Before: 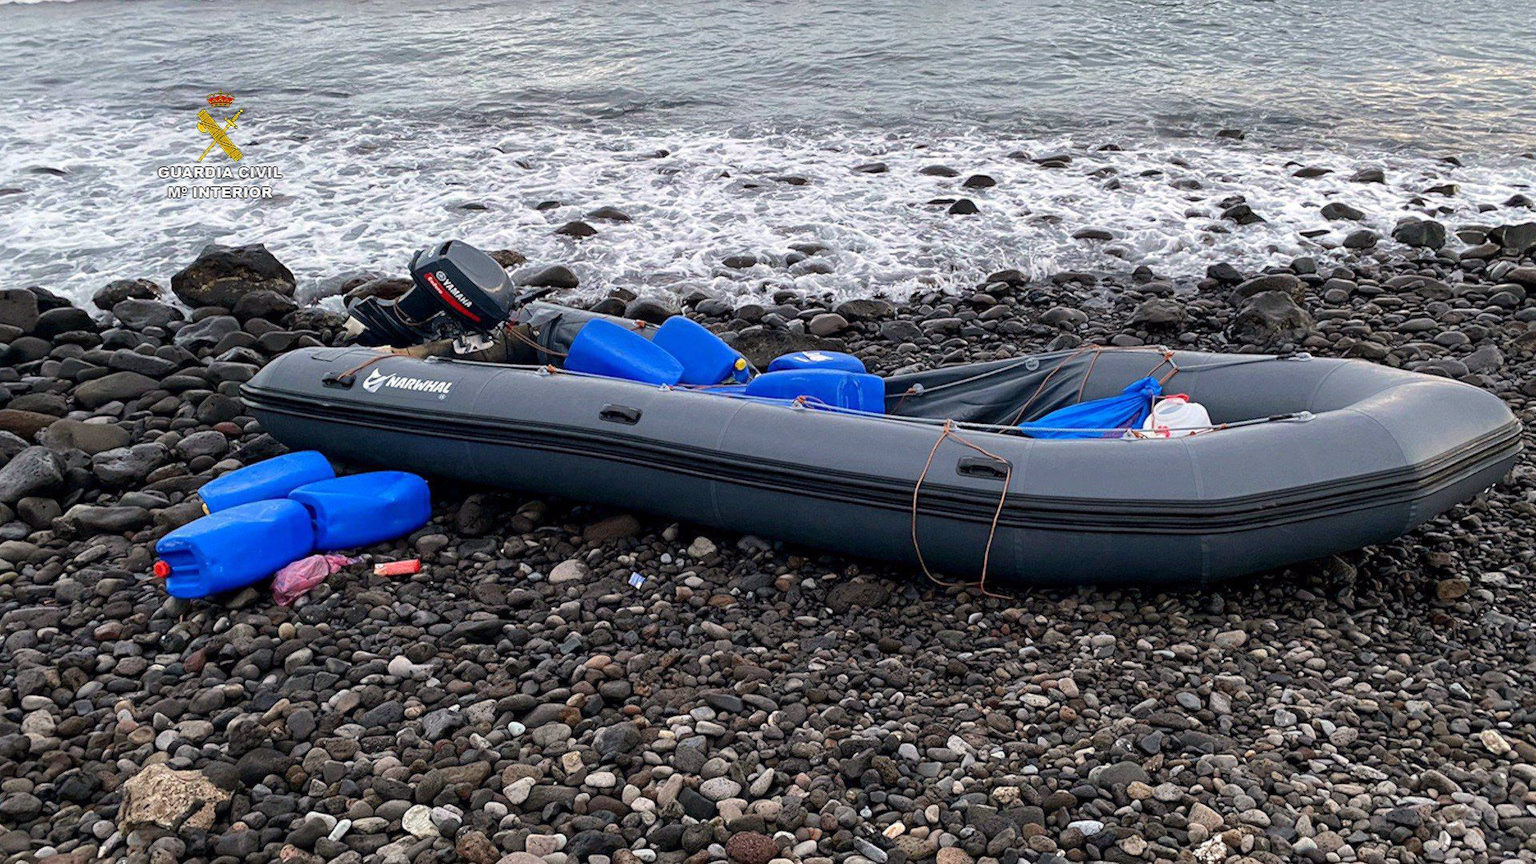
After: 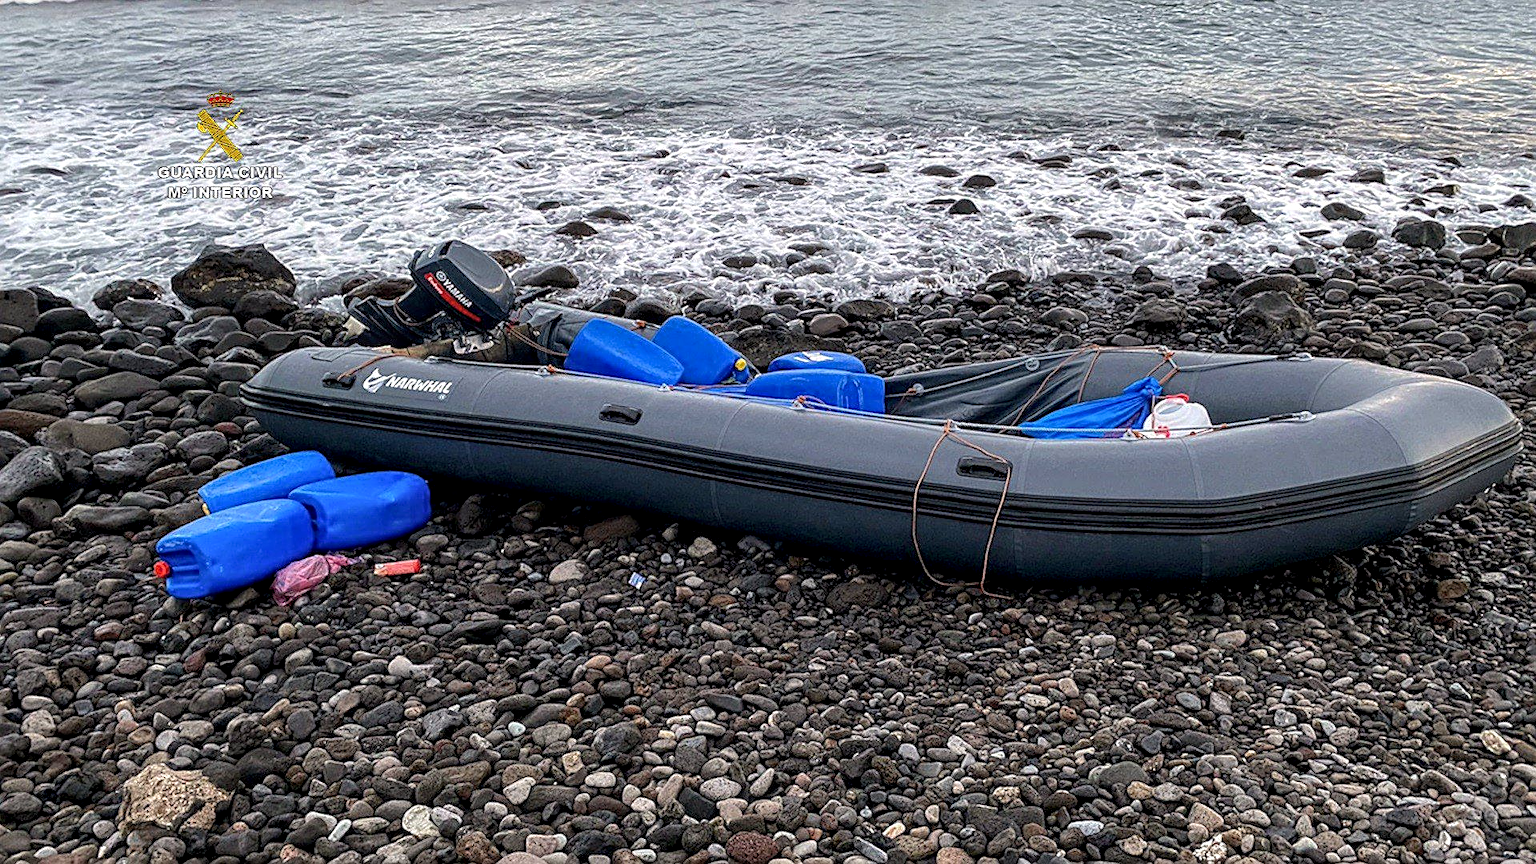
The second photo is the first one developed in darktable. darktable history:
local contrast: highlights 35%, detail 135%
sharpen: on, module defaults
